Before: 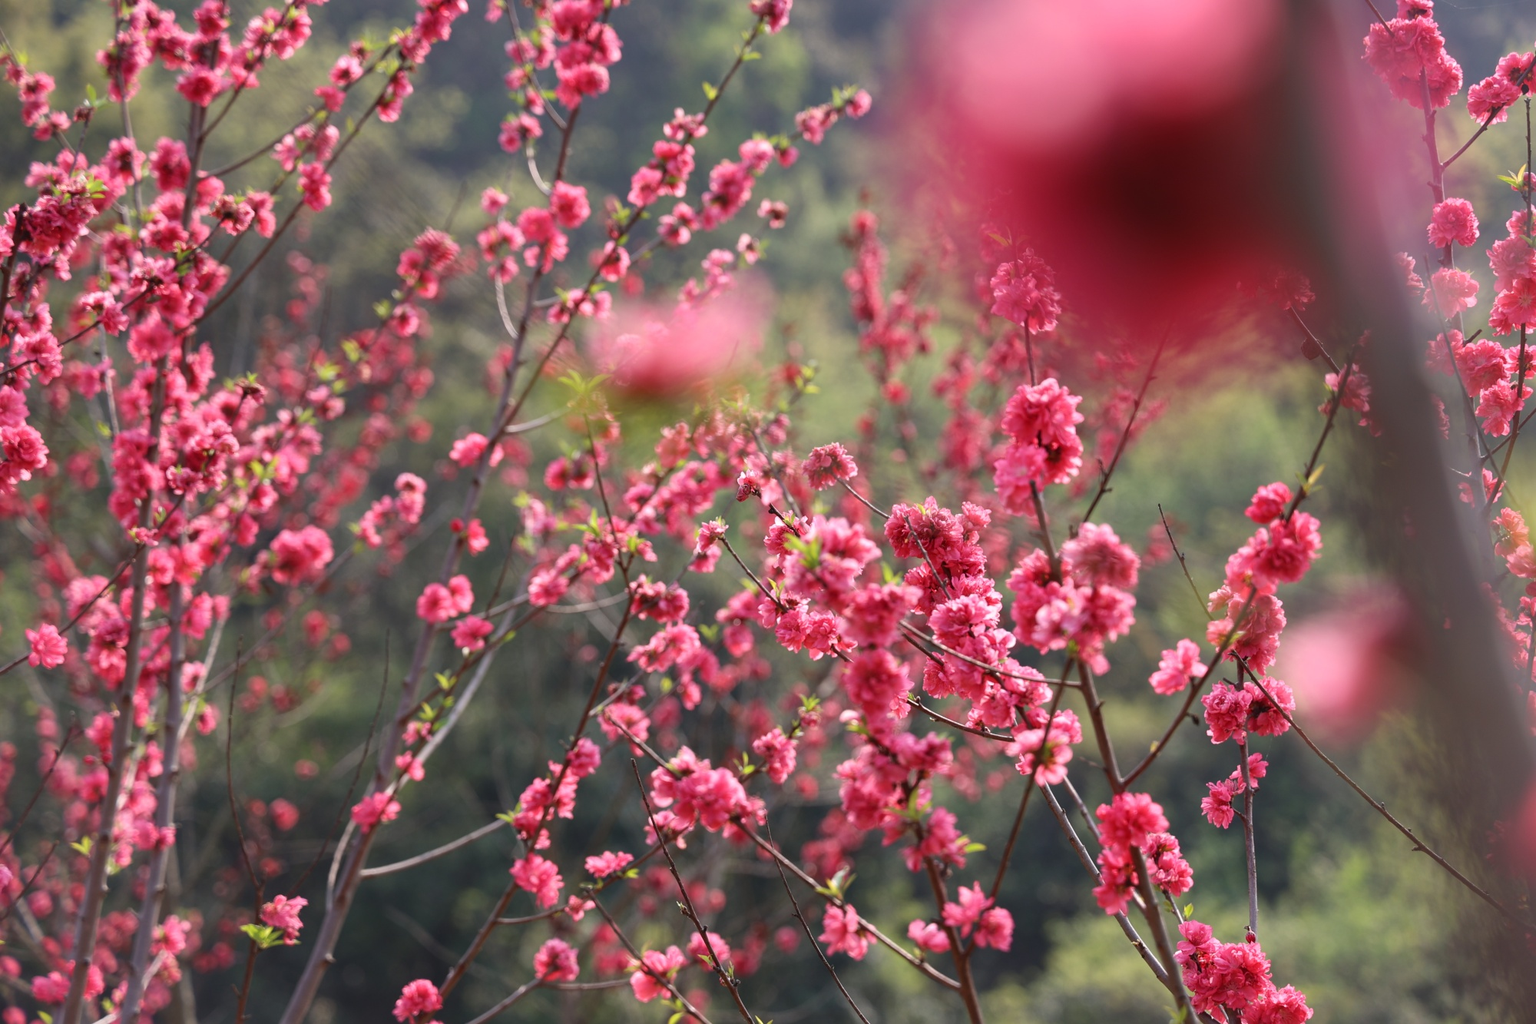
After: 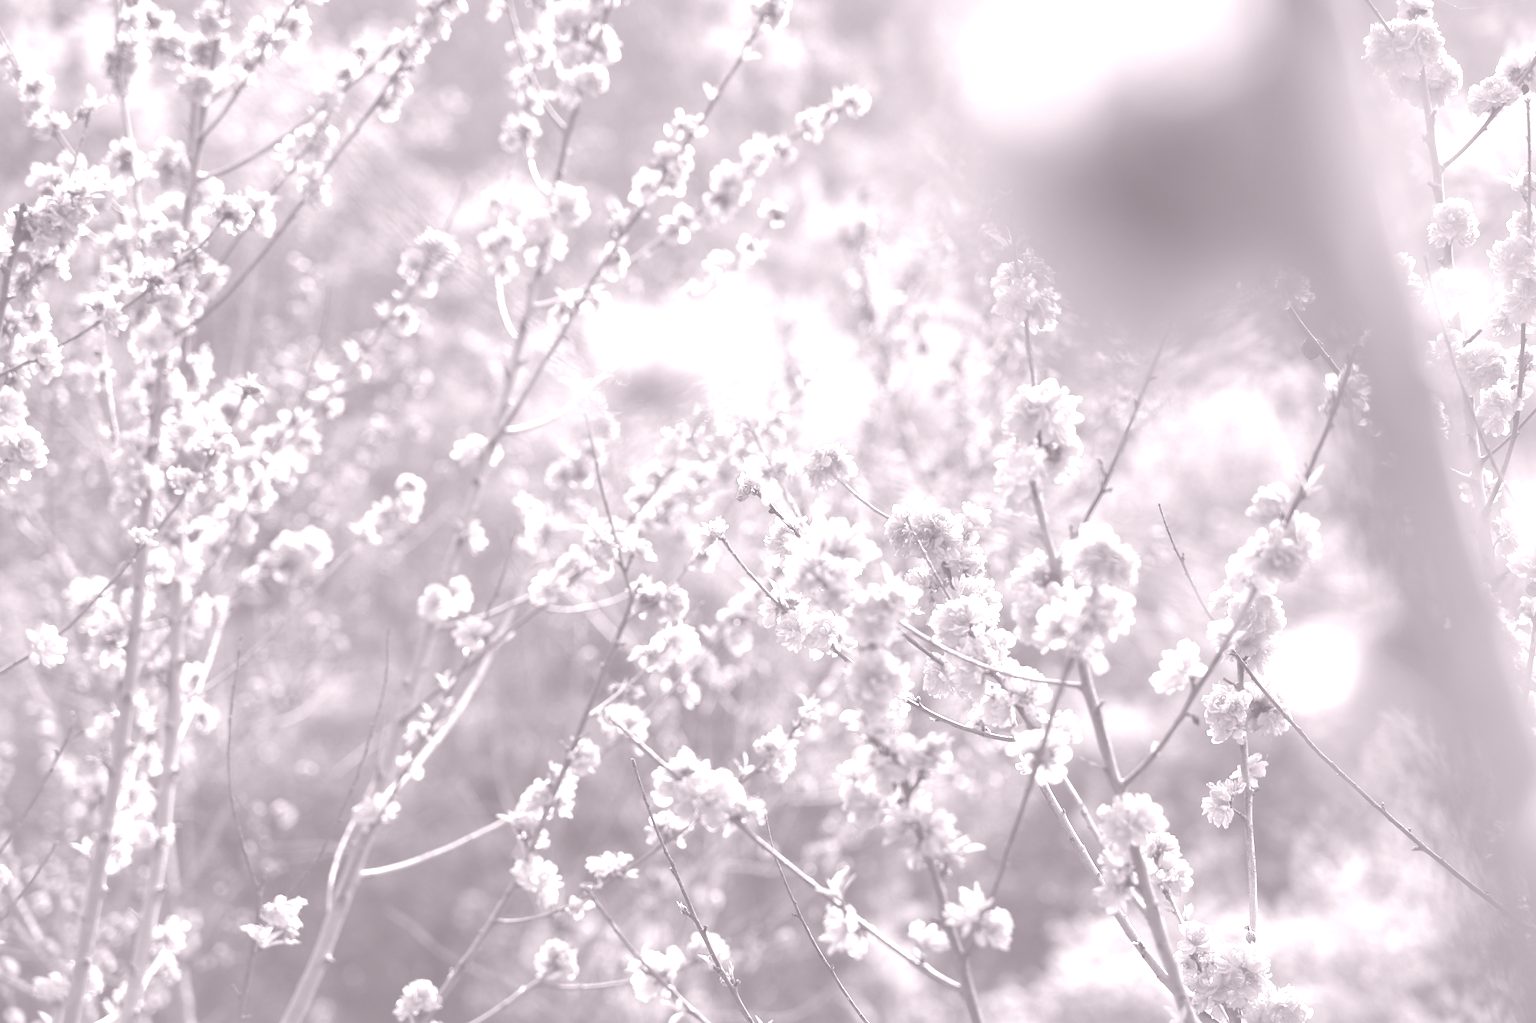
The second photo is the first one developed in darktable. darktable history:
base curve: curves: ch0 [(0, 0) (0.257, 0.25) (0.482, 0.586) (0.757, 0.871) (1, 1)]
colorize: hue 25.2°, saturation 83%, source mix 82%, lightness 79%, version 1
